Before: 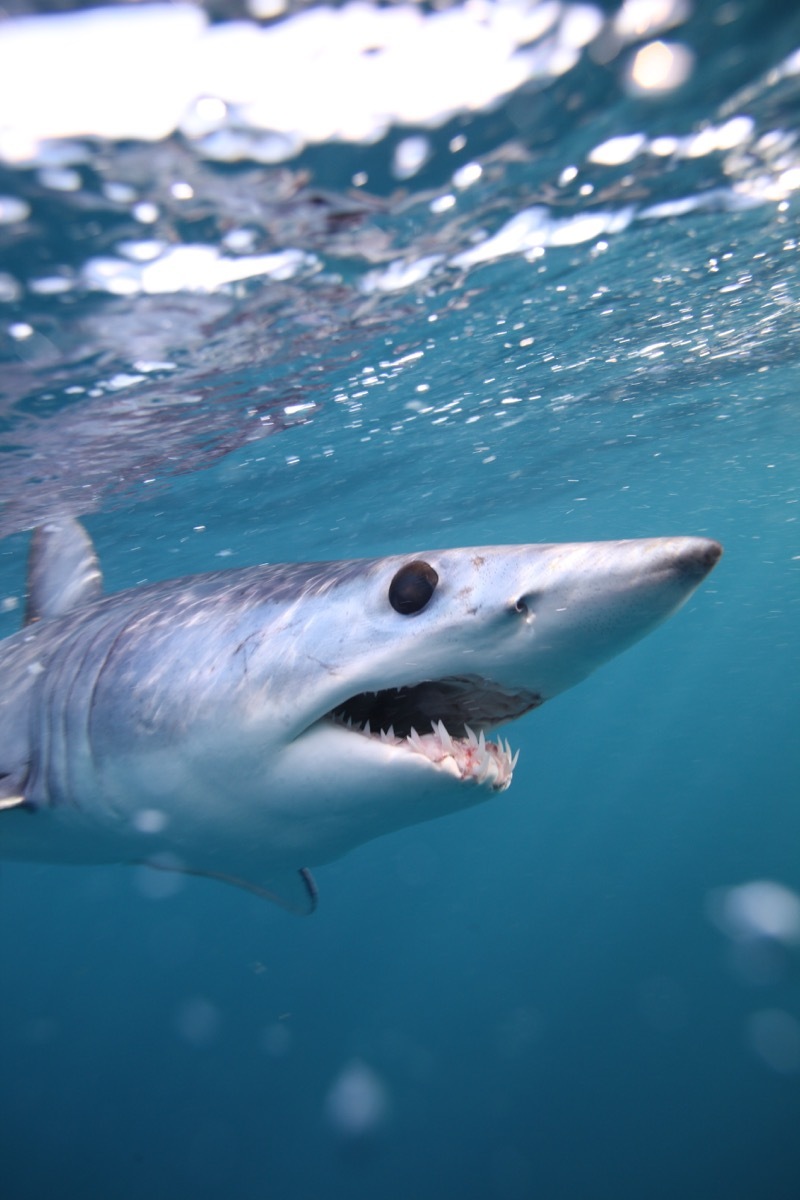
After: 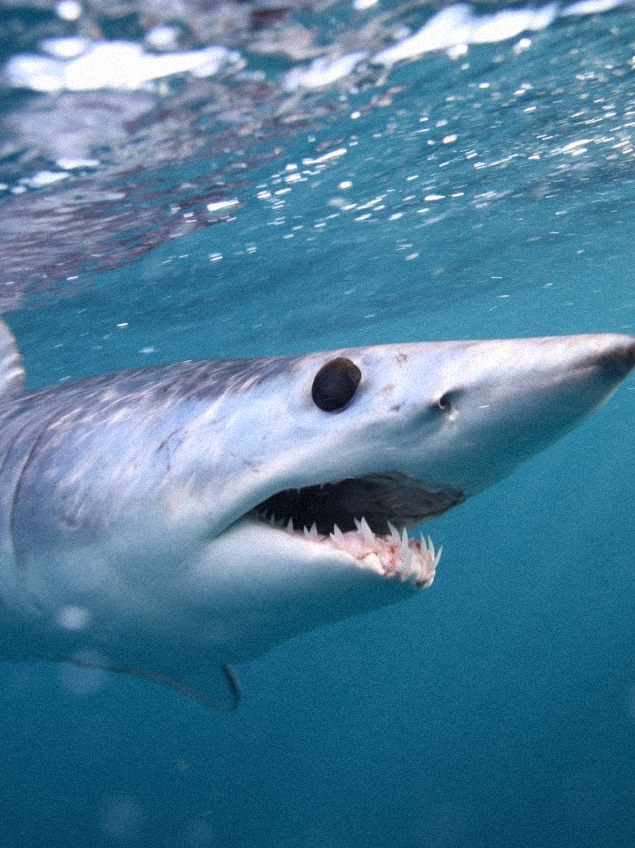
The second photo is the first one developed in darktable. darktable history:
contrast brightness saturation: contrast 0.14
grain: mid-tones bias 0%
crop: left 9.712%, top 16.928%, right 10.845%, bottom 12.332%
